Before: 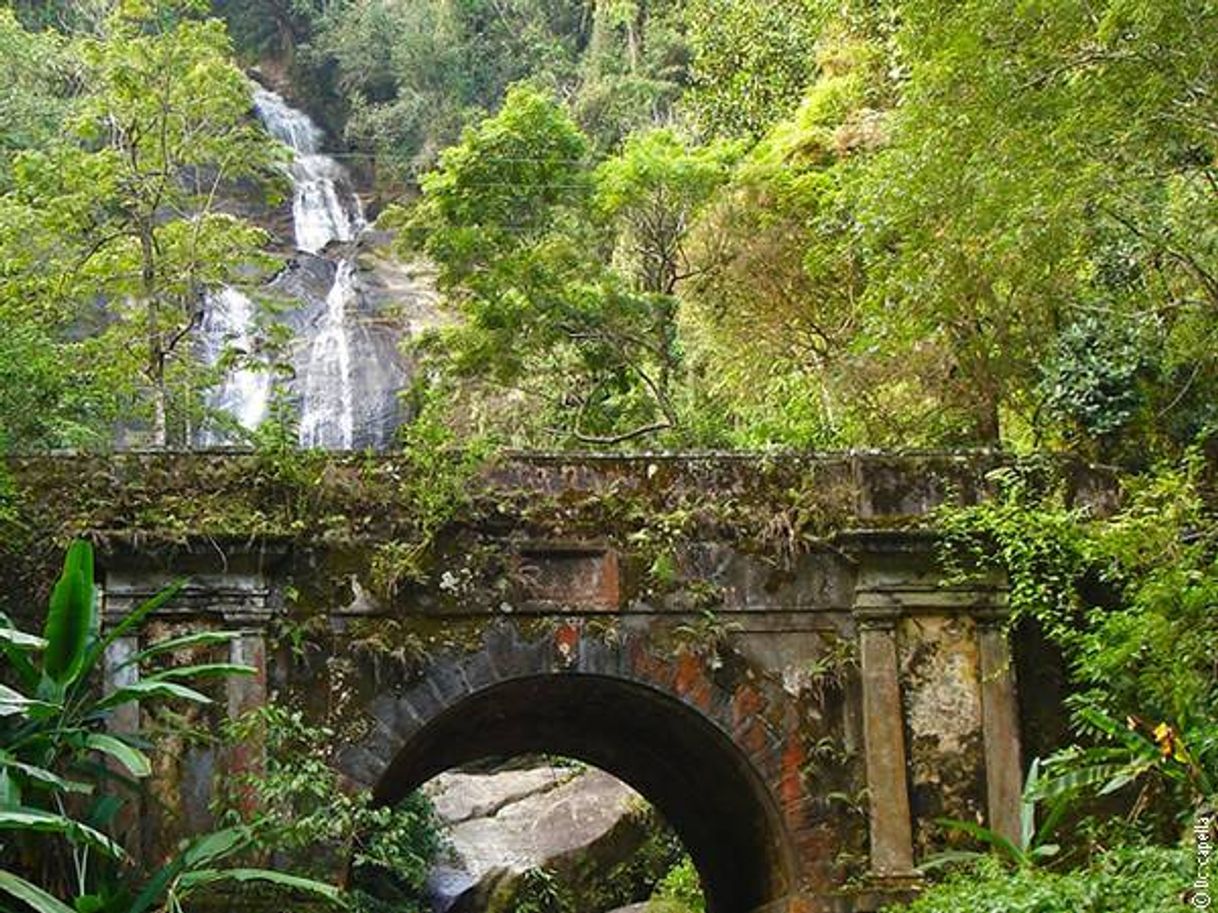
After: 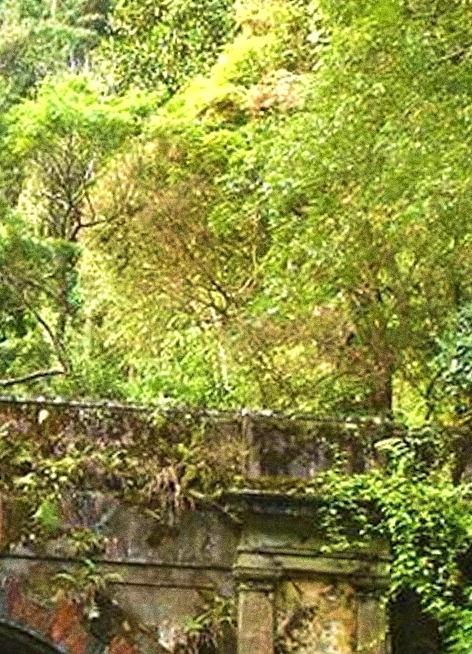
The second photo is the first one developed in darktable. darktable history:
contrast brightness saturation: saturation -0.05
crop and rotate: left 49.936%, top 10.094%, right 13.136%, bottom 24.256%
exposure: exposure 0.564 EV, compensate highlight preservation false
rotate and perspective: rotation 4.1°, automatic cropping off
shadows and highlights: shadows 29.32, highlights -29.32, low approximation 0.01, soften with gaussian
velvia: strength 45%
grain: coarseness 0.09 ISO, strength 40%
